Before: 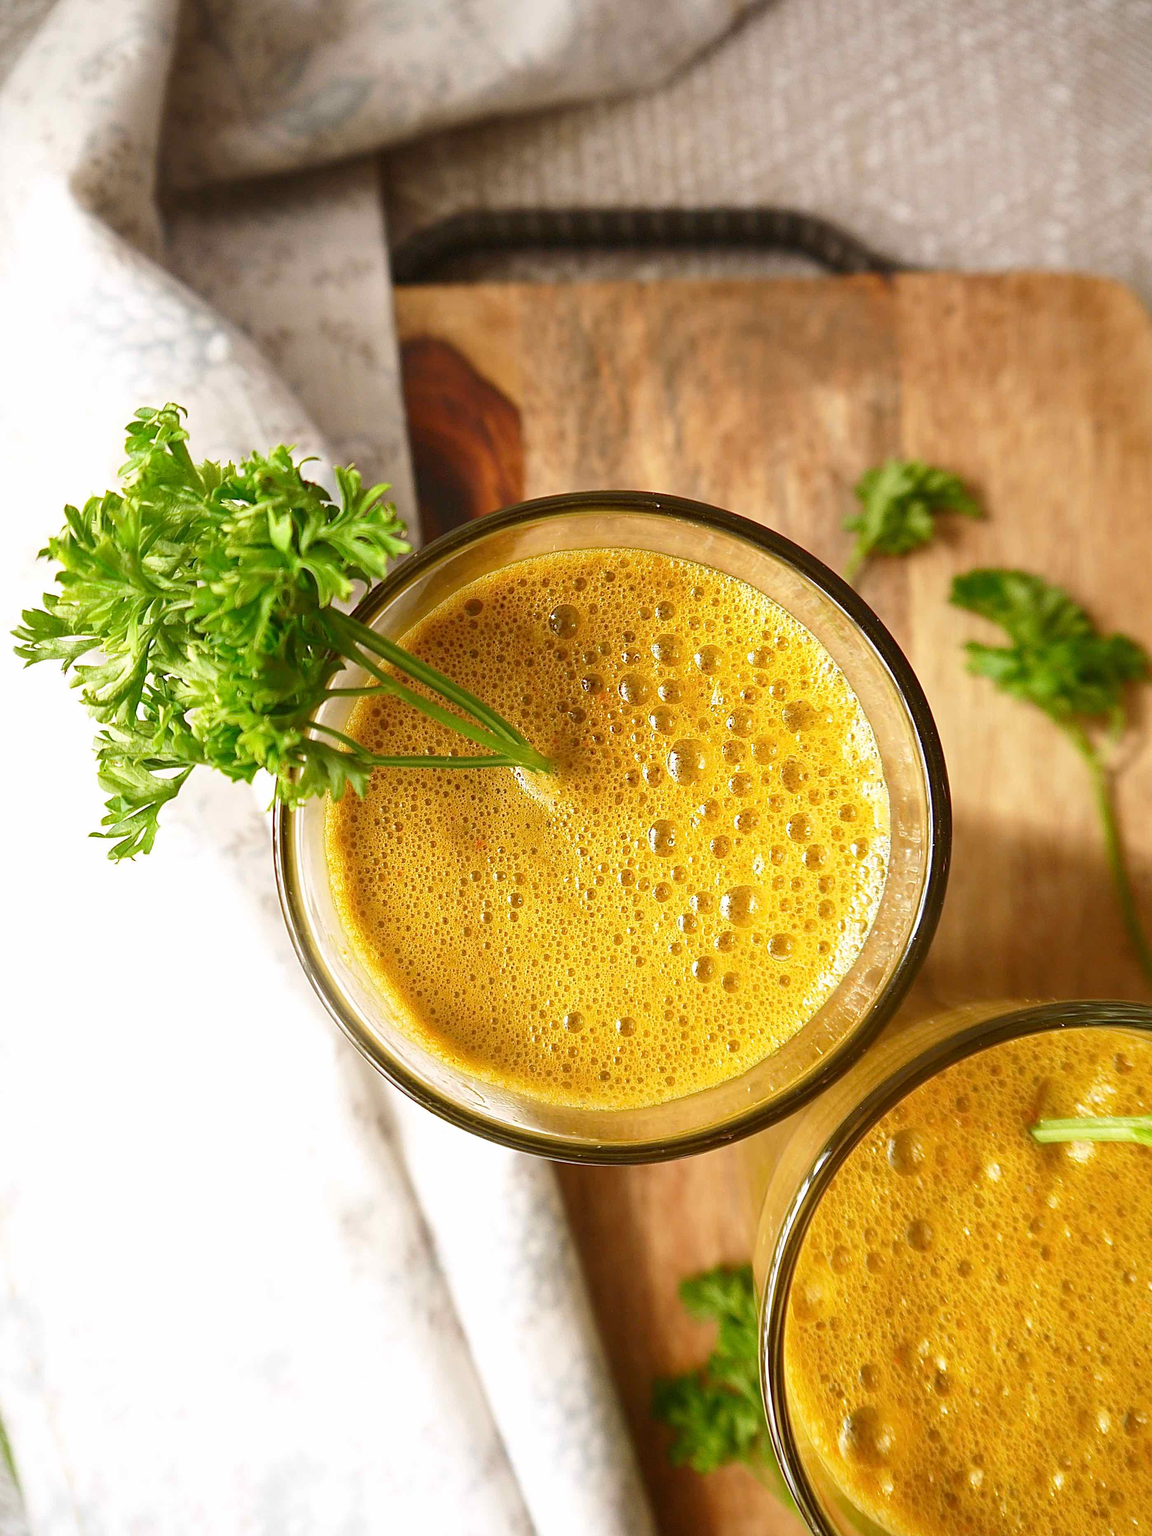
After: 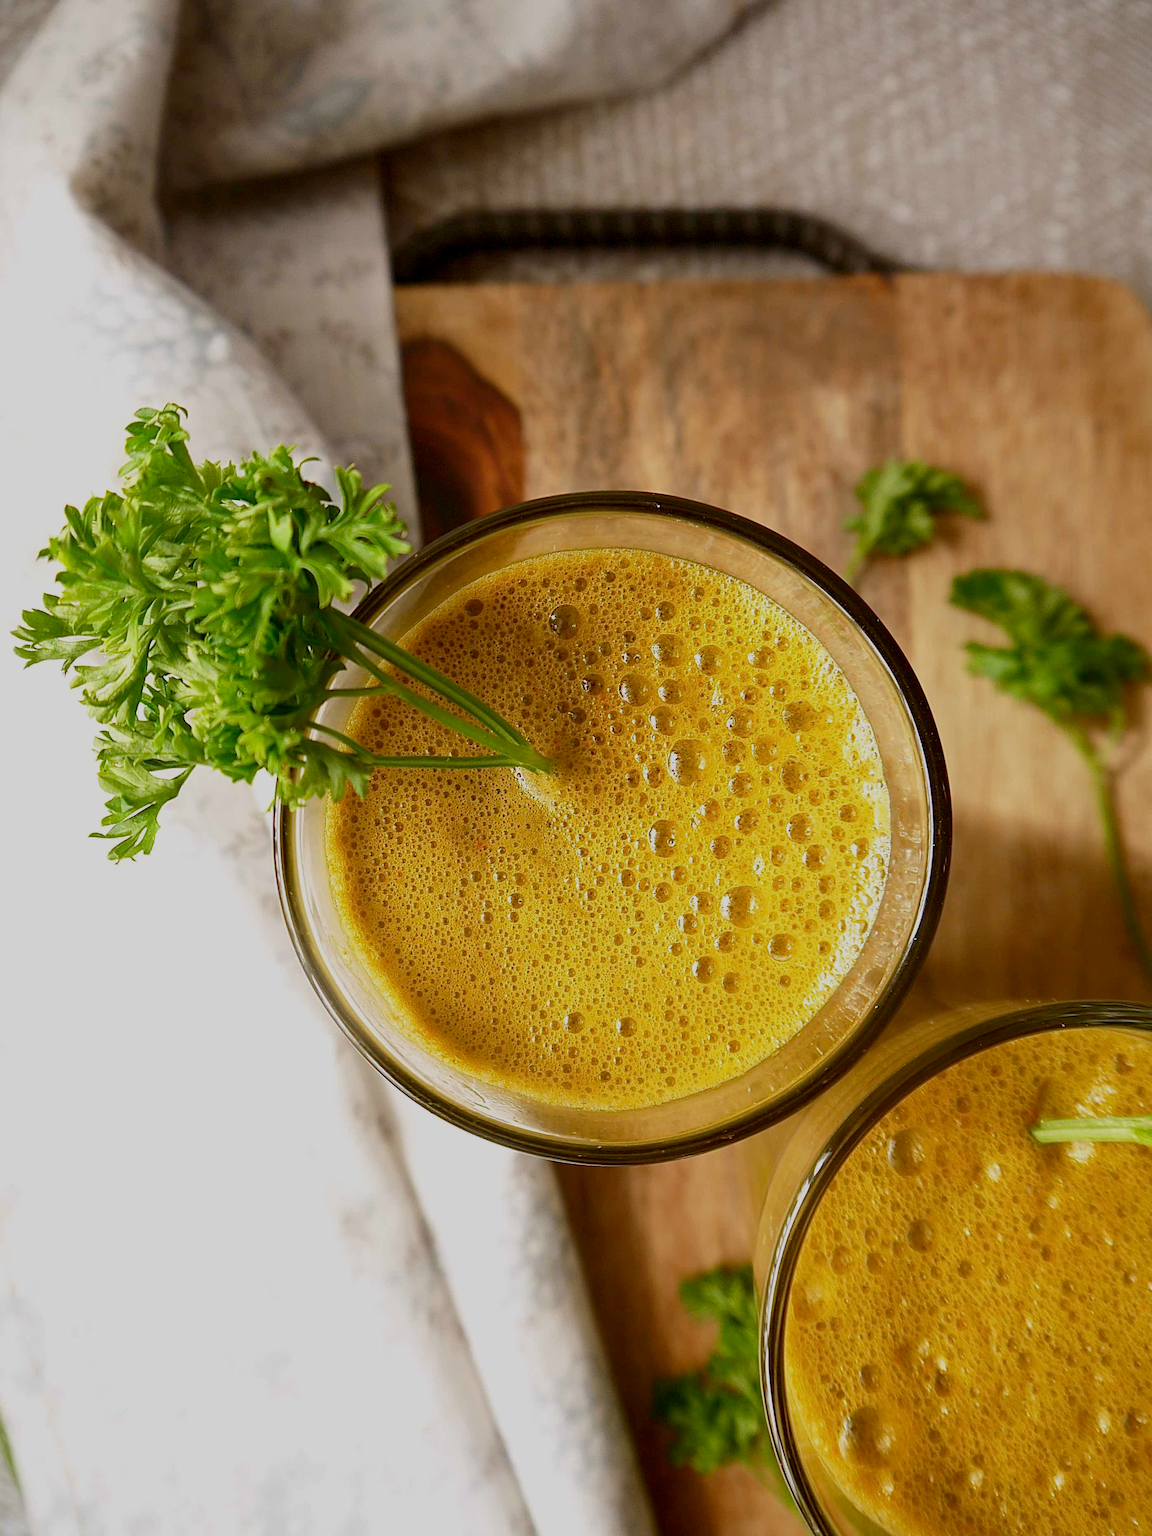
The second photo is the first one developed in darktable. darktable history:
color balance rgb: perceptual saturation grading › global saturation 0.368%
exposure: black level correction 0.009, exposure -0.625 EV, compensate highlight preservation false
